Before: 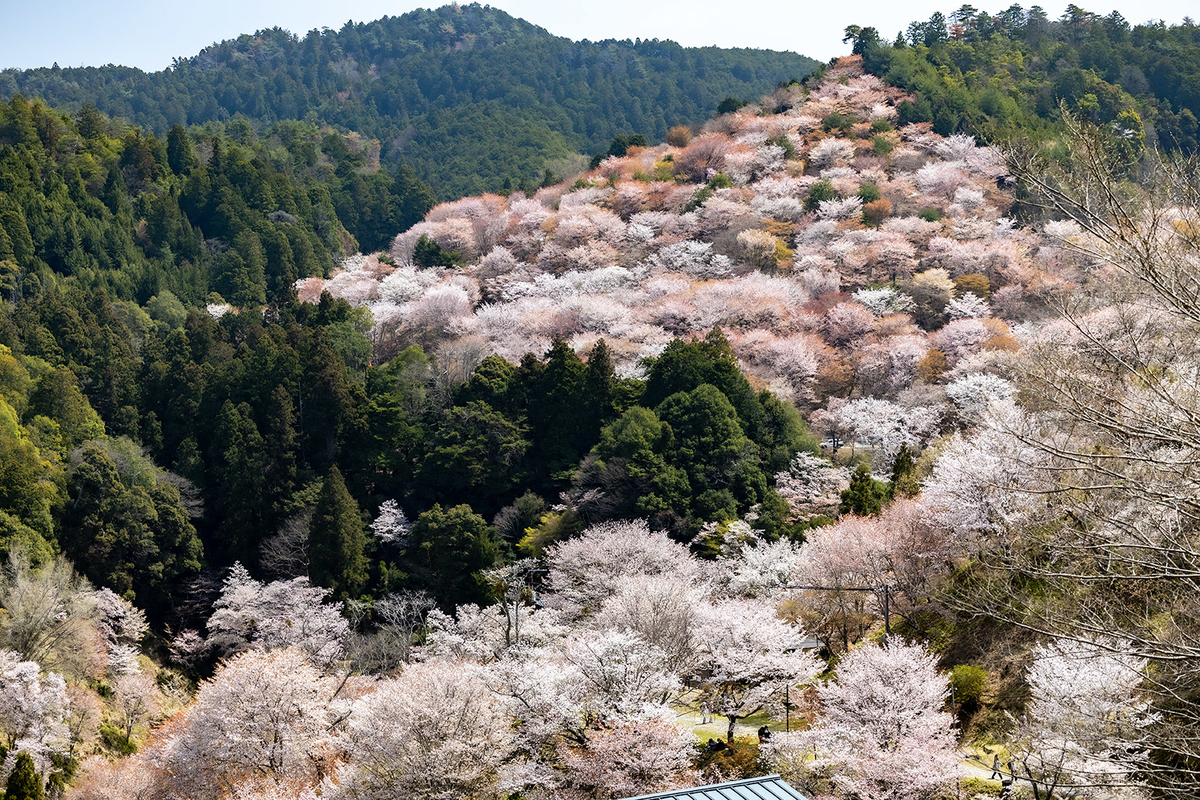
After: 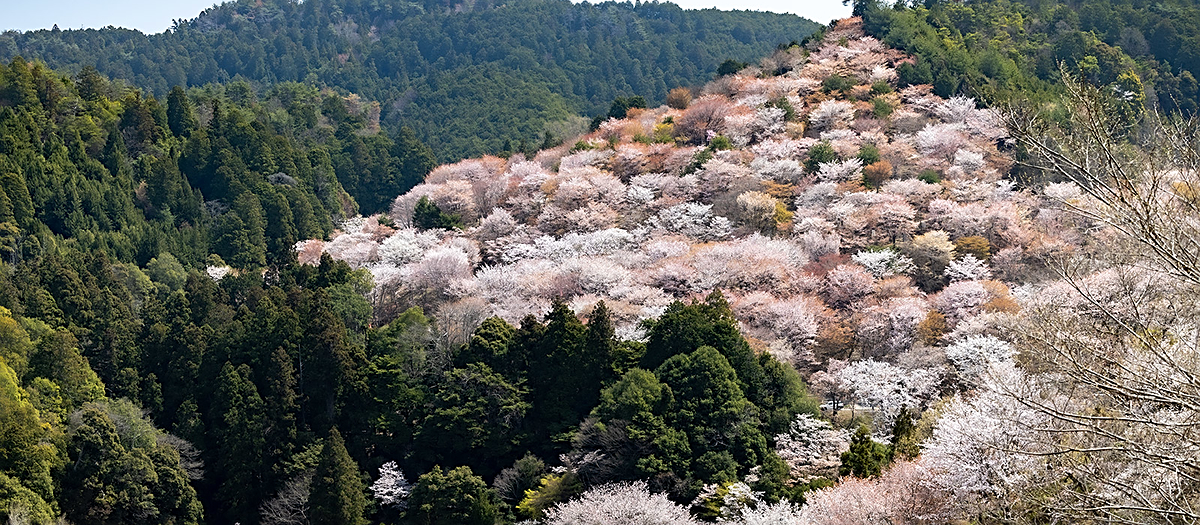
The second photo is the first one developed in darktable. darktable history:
crop and rotate: top 4.844%, bottom 29.458%
sharpen: on, module defaults
